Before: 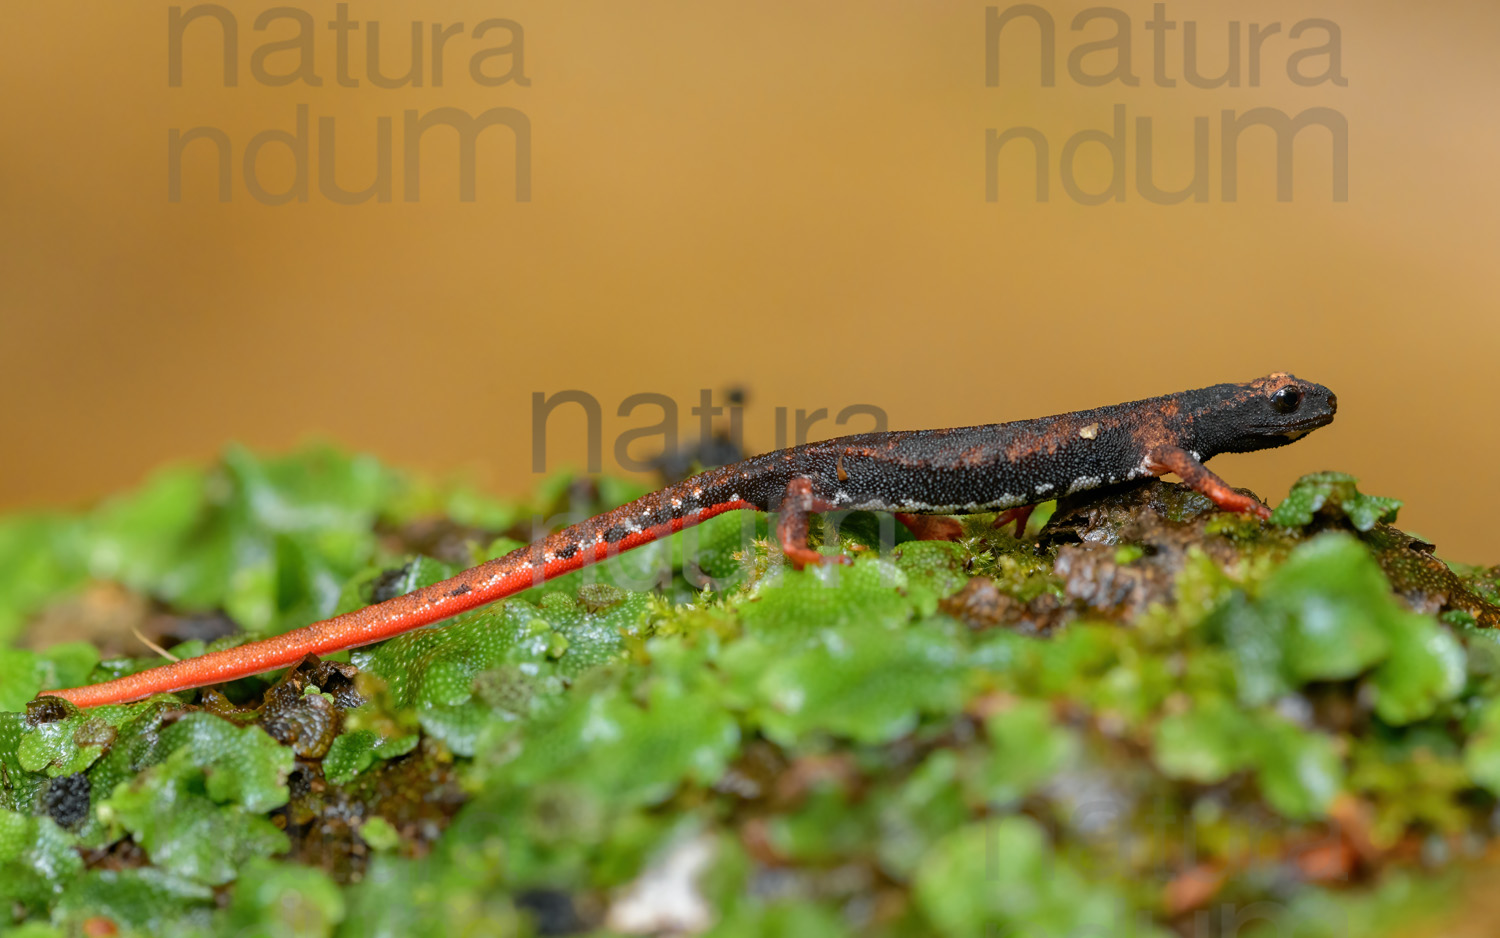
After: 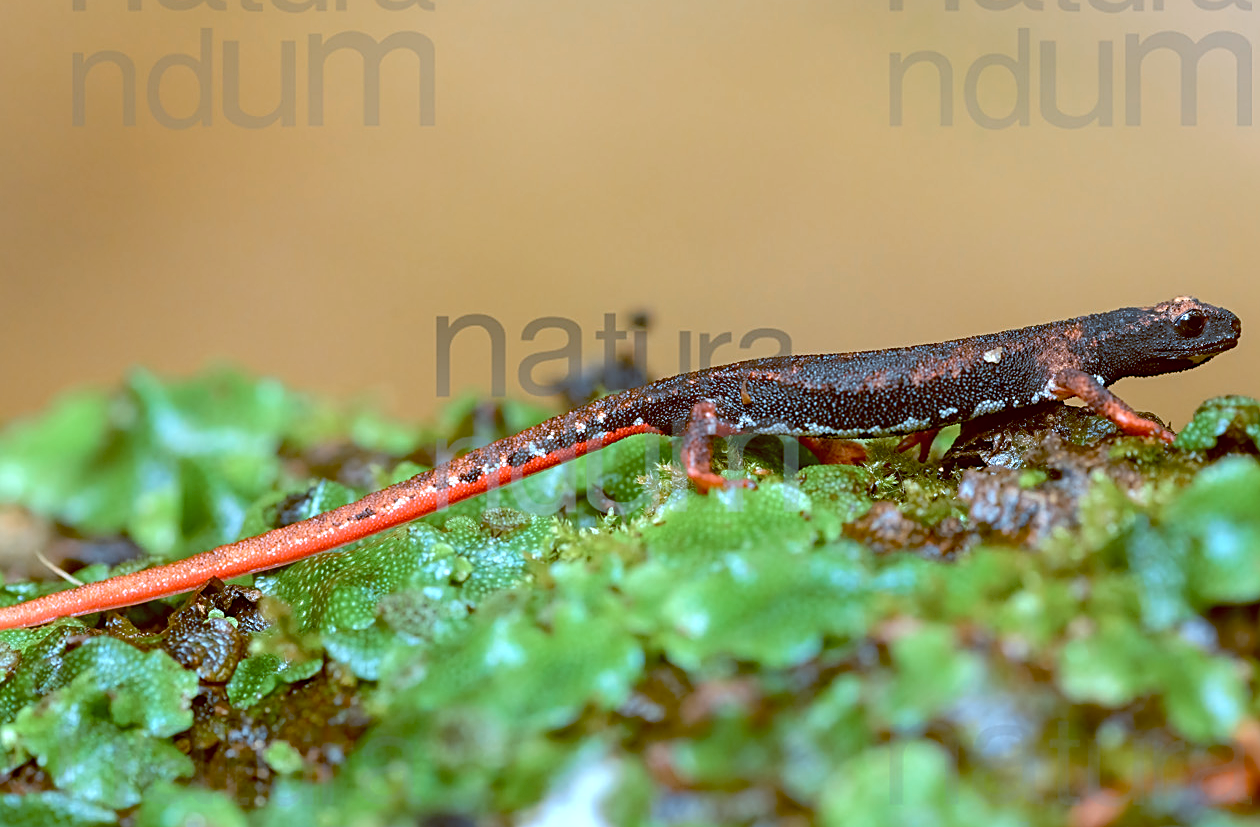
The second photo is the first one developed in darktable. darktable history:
exposure: black level correction 0.001, exposure 0.5 EV, compensate exposure bias true, compensate highlight preservation false
sharpen: amount 0.55
tone equalizer: on, module defaults
crop: left 6.446%, top 8.188%, right 9.538%, bottom 3.548%
color balance: lift [1, 1.015, 1.004, 0.985], gamma [1, 0.958, 0.971, 1.042], gain [1, 0.956, 0.977, 1.044]
color zones: curves: ch0 [(0, 0.5) (0.143, 0.5) (0.286, 0.456) (0.429, 0.5) (0.571, 0.5) (0.714, 0.5) (0.857, 0.5) (1, 0.5)]; ch1 [(0, 0.5) (0.143, 0.5) (0.286, 0.422) (0.429, 0.5) (0.571, 0.5) (0.714, 0.5) (0.857, 0.5) (1, 0.5)]
color correction: highlights a* -9.35, highlights b* -23.15
